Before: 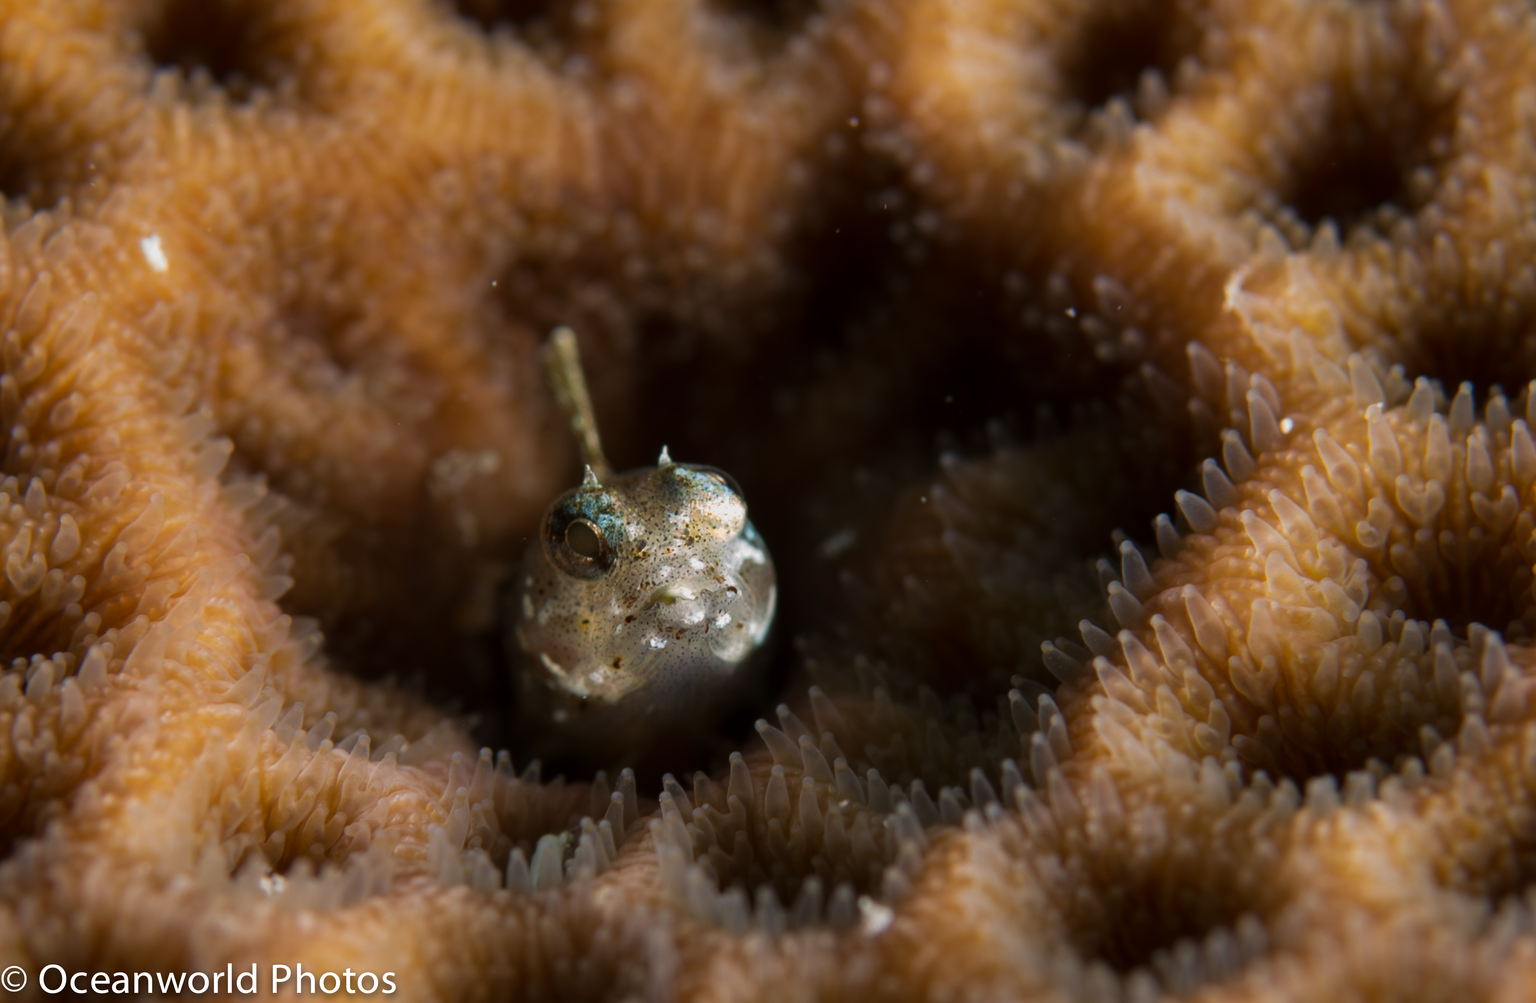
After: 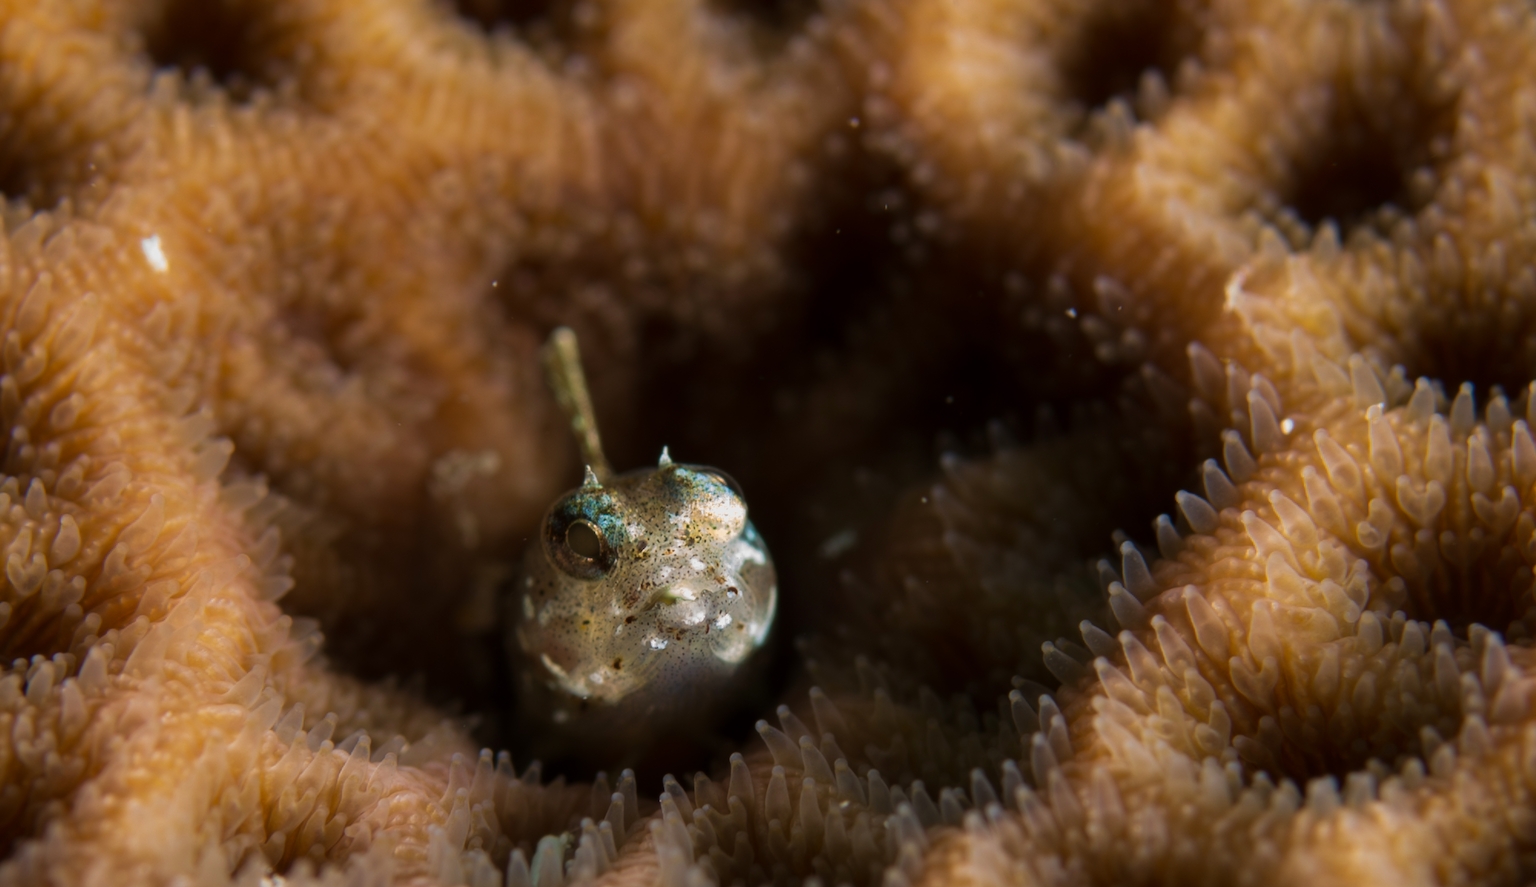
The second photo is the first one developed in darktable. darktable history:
crop and rotate: top 0%, bottom 11.519%
velvia: on, module defaults
